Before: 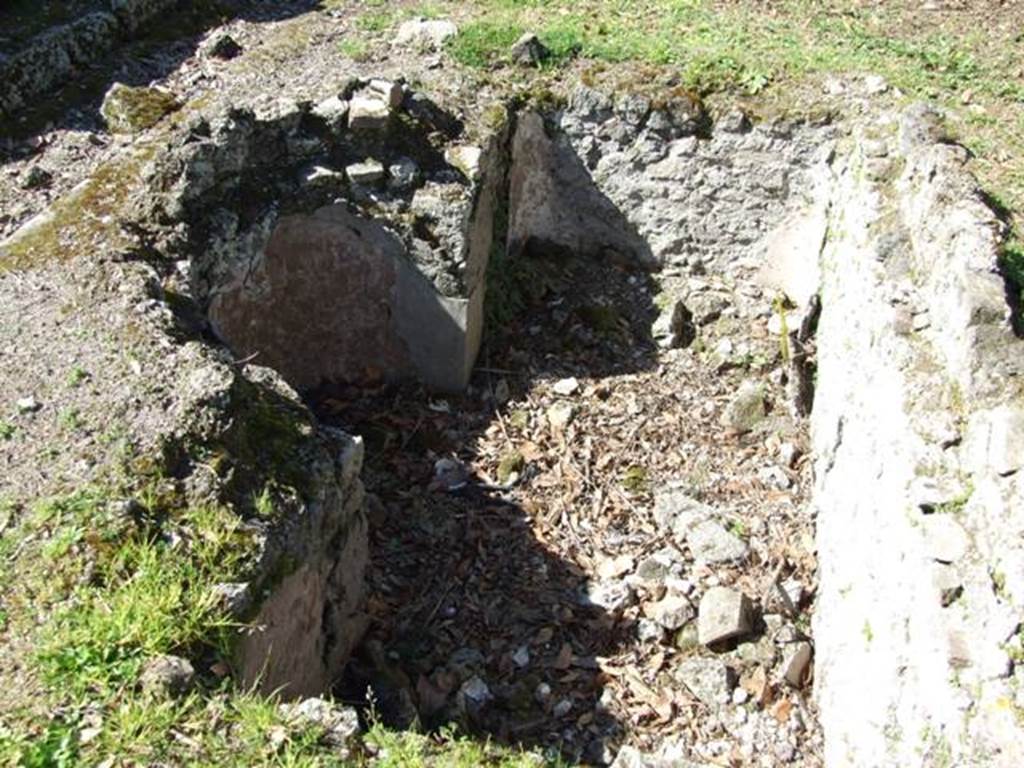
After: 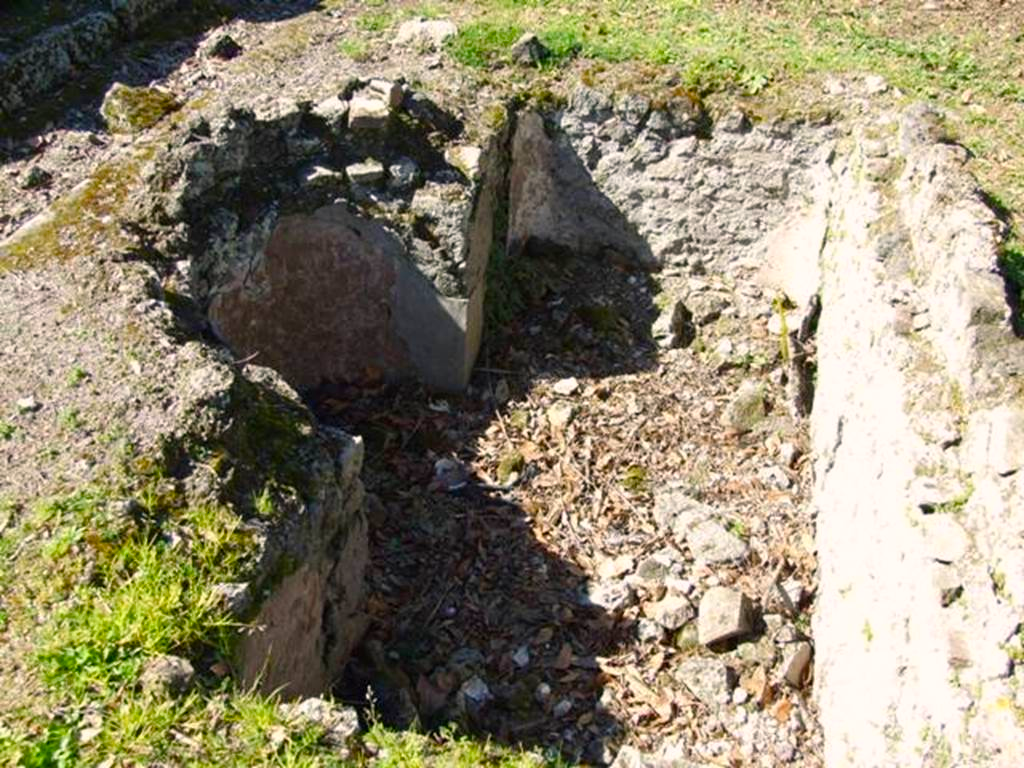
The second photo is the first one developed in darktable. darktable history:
color balance rgb: highlights gain › chroma 1.583%, highlights gain › hue 55.49°, linear chroma grading › shadows 19.565%, linear chroma grading › highlights 3.11%, linear chroma grading › mid-tones 10.218%, perceptual saturation grading › global saturation 19.452%
